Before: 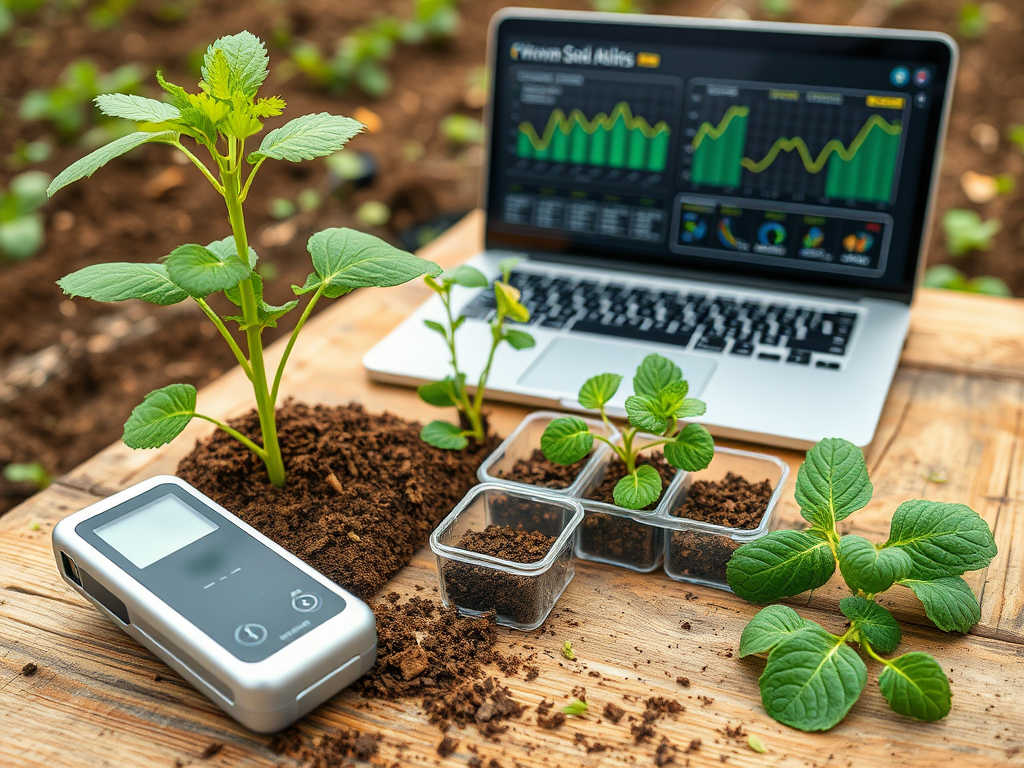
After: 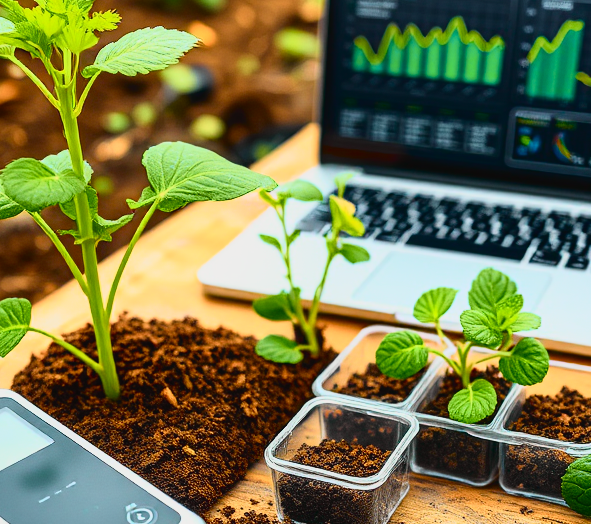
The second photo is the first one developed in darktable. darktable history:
tone curve: curves: ch0 [(0, 0.023) (0.132, 0.075) (0.256, 0.2) (0.463, 0.494) (0.699, 0.816) (0.813, 0.898) (1, 0.943)]; ch1 [(0, 0) (0.32, 0.306) (0.441, 0.41) (0.476, 0.466) (0.498, 0.5) (0.518, 0.519) (0.546, 0.571) (0.604, 0.651) (0.733, 0.817) (1, 1)]; ch2 [(0, 0) (0.312, 0.313) (0.431, 0.425) (0.483, 0.477) (0.503, 0.503) (0.526, 0.507) (0.564, 0.575) (0.614, 0.695) (0.713, 0.767) (0.985, 0.966)], color space Lab, independent channels
crop: left 16.202%, top 11.208%, right 26.045%, bottom 20.557%
shadows and highlights: soften with gaussian
